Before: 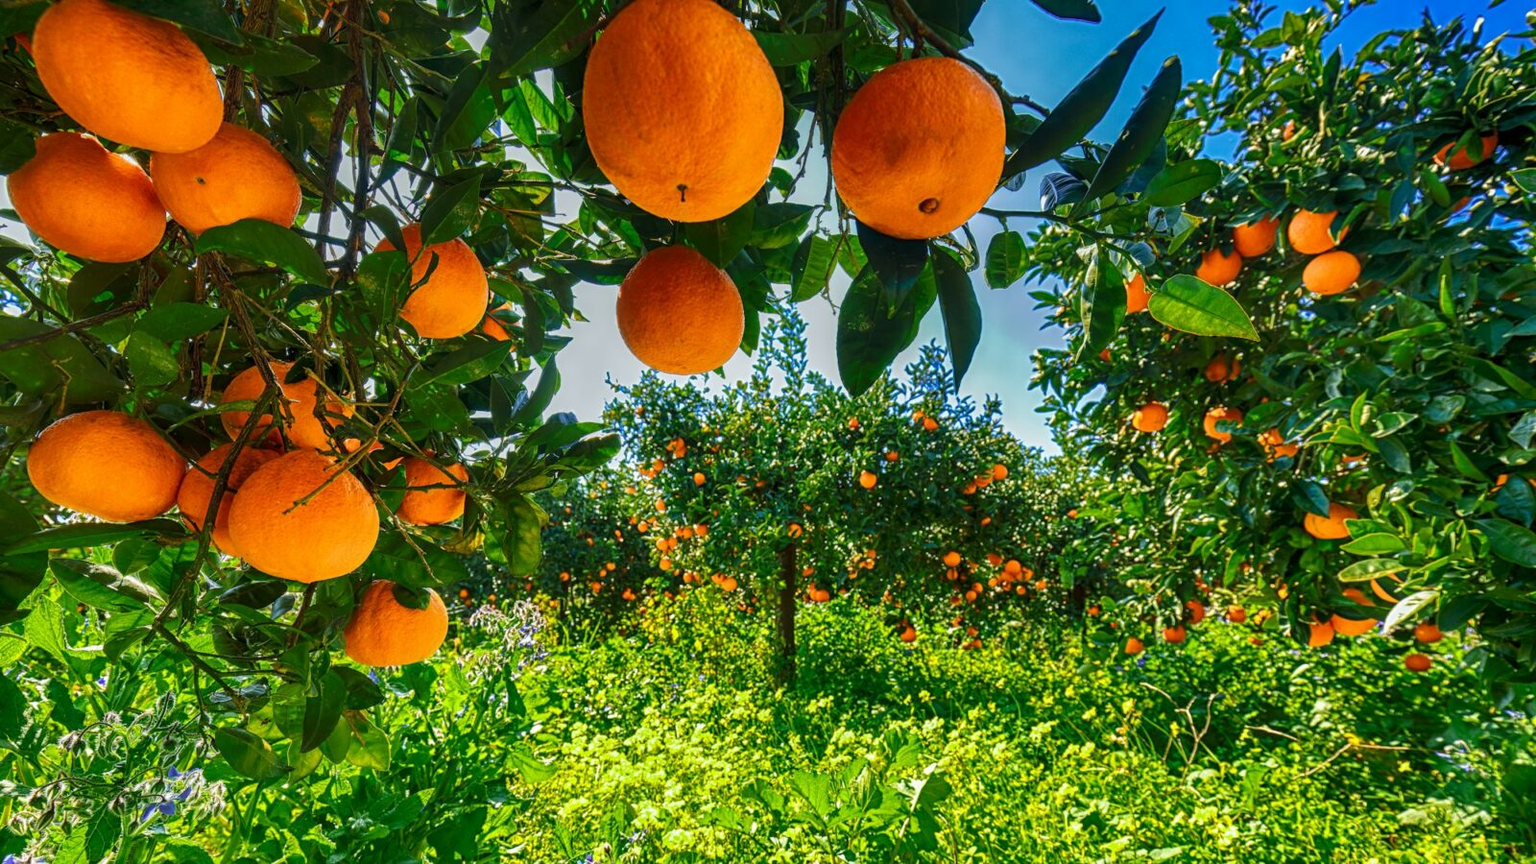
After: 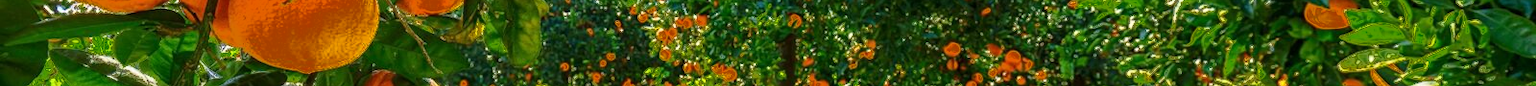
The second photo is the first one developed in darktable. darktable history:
crop and rotate: top 59.084%, bottom 30.916%
rgb levels: preserve colors max RGB
fill light: exposure -0.73 EV, center 0.69, width 2.2
